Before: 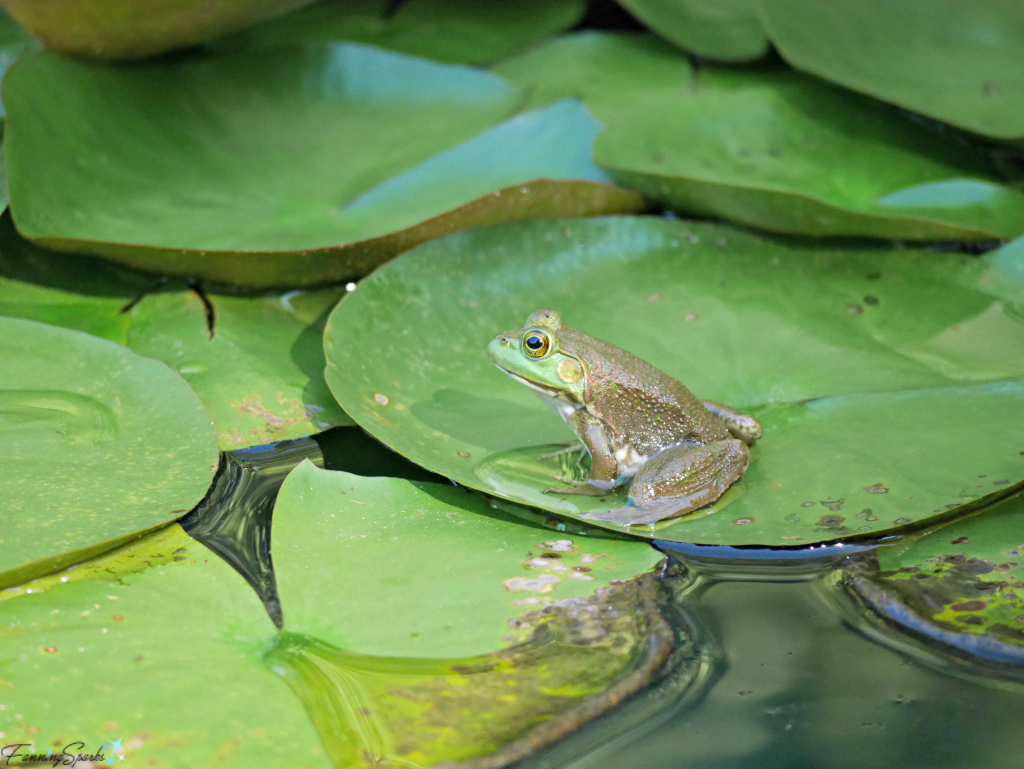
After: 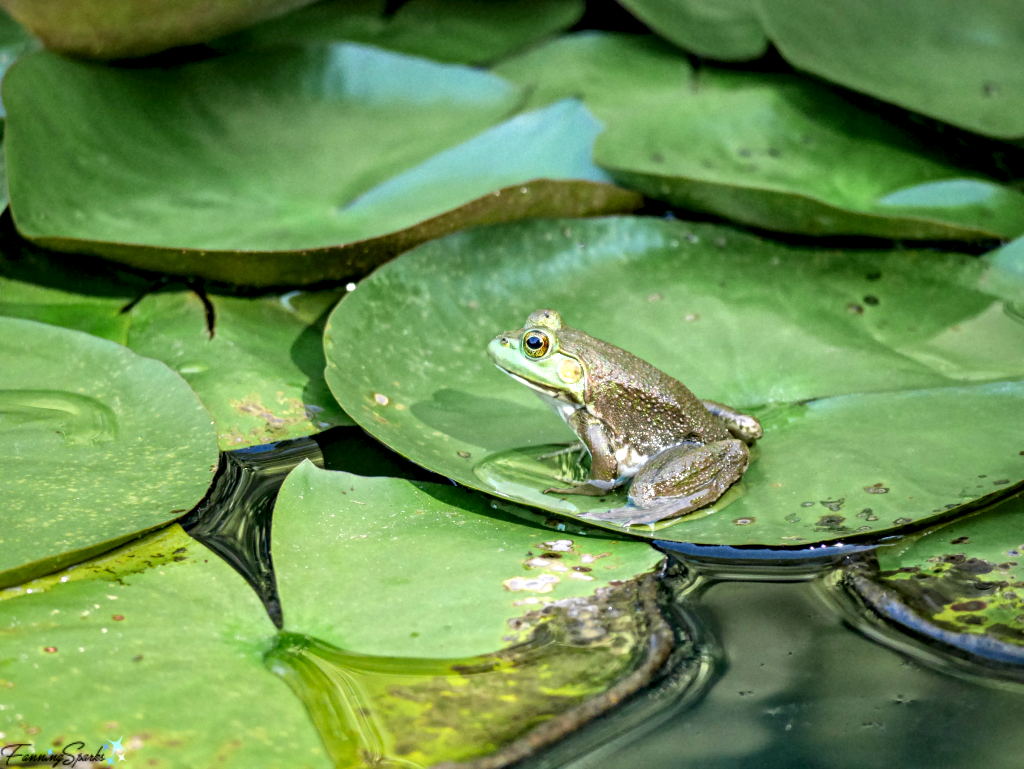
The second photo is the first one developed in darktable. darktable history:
local contrast: detail 202%
shadows and highlights: on, module defaults
